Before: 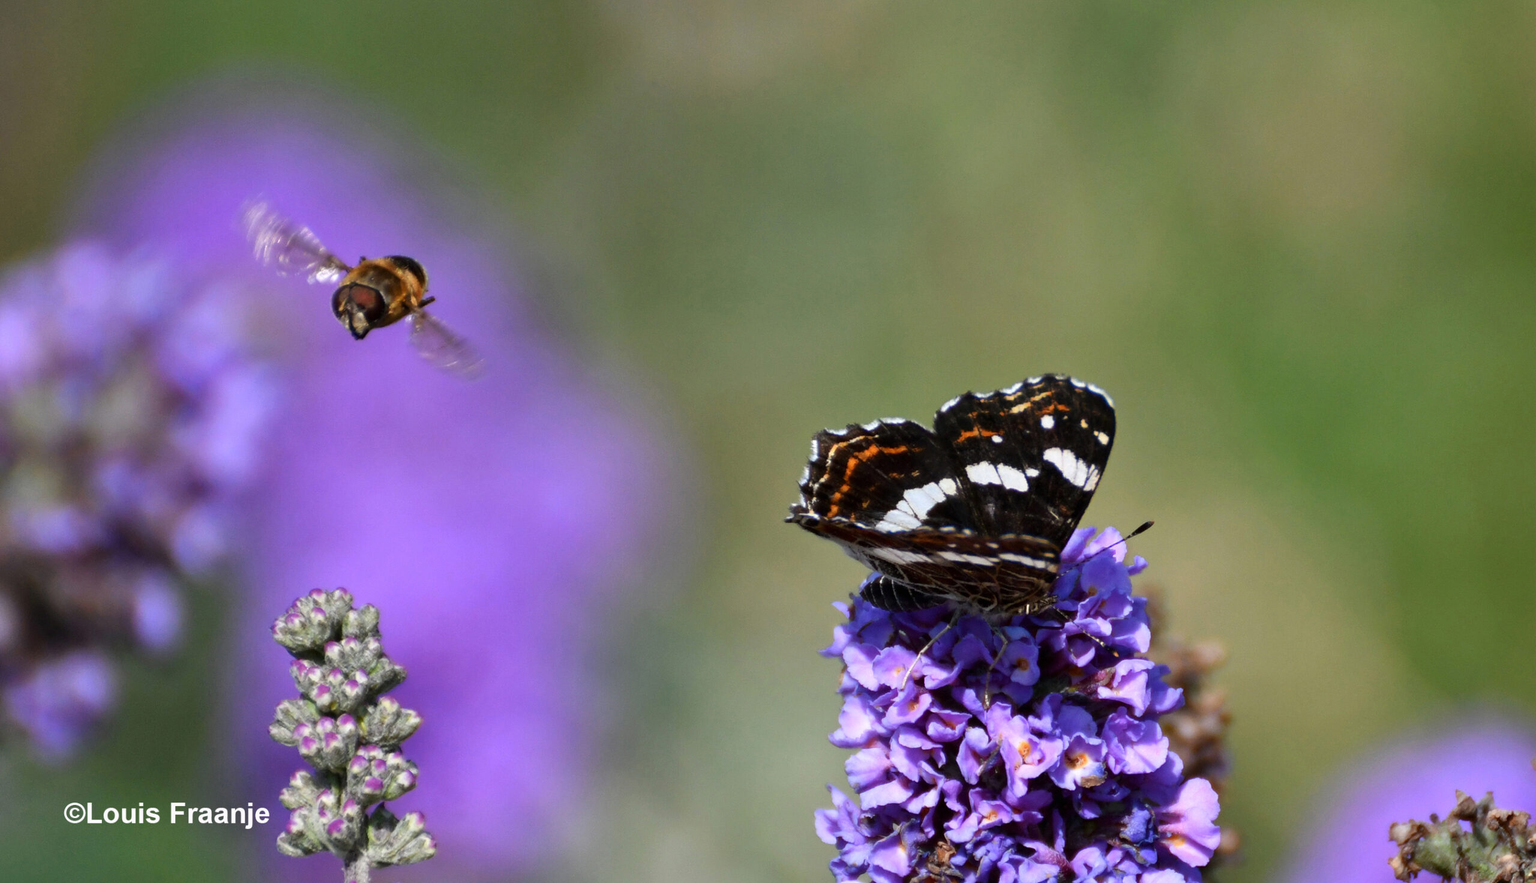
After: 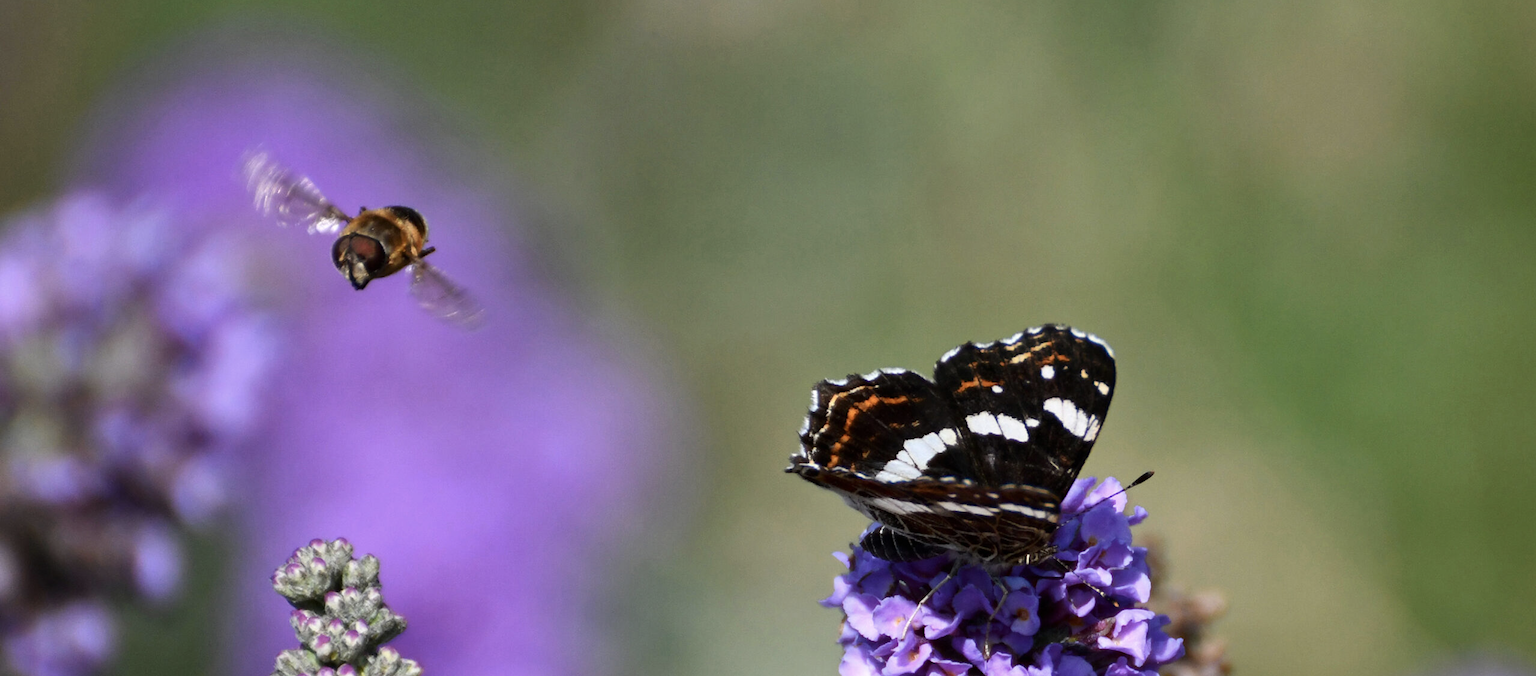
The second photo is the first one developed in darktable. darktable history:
contrast brightness saturation: contrast 0.11, saturation -0.17
crop: top 5.667%, bottom 17.637%
